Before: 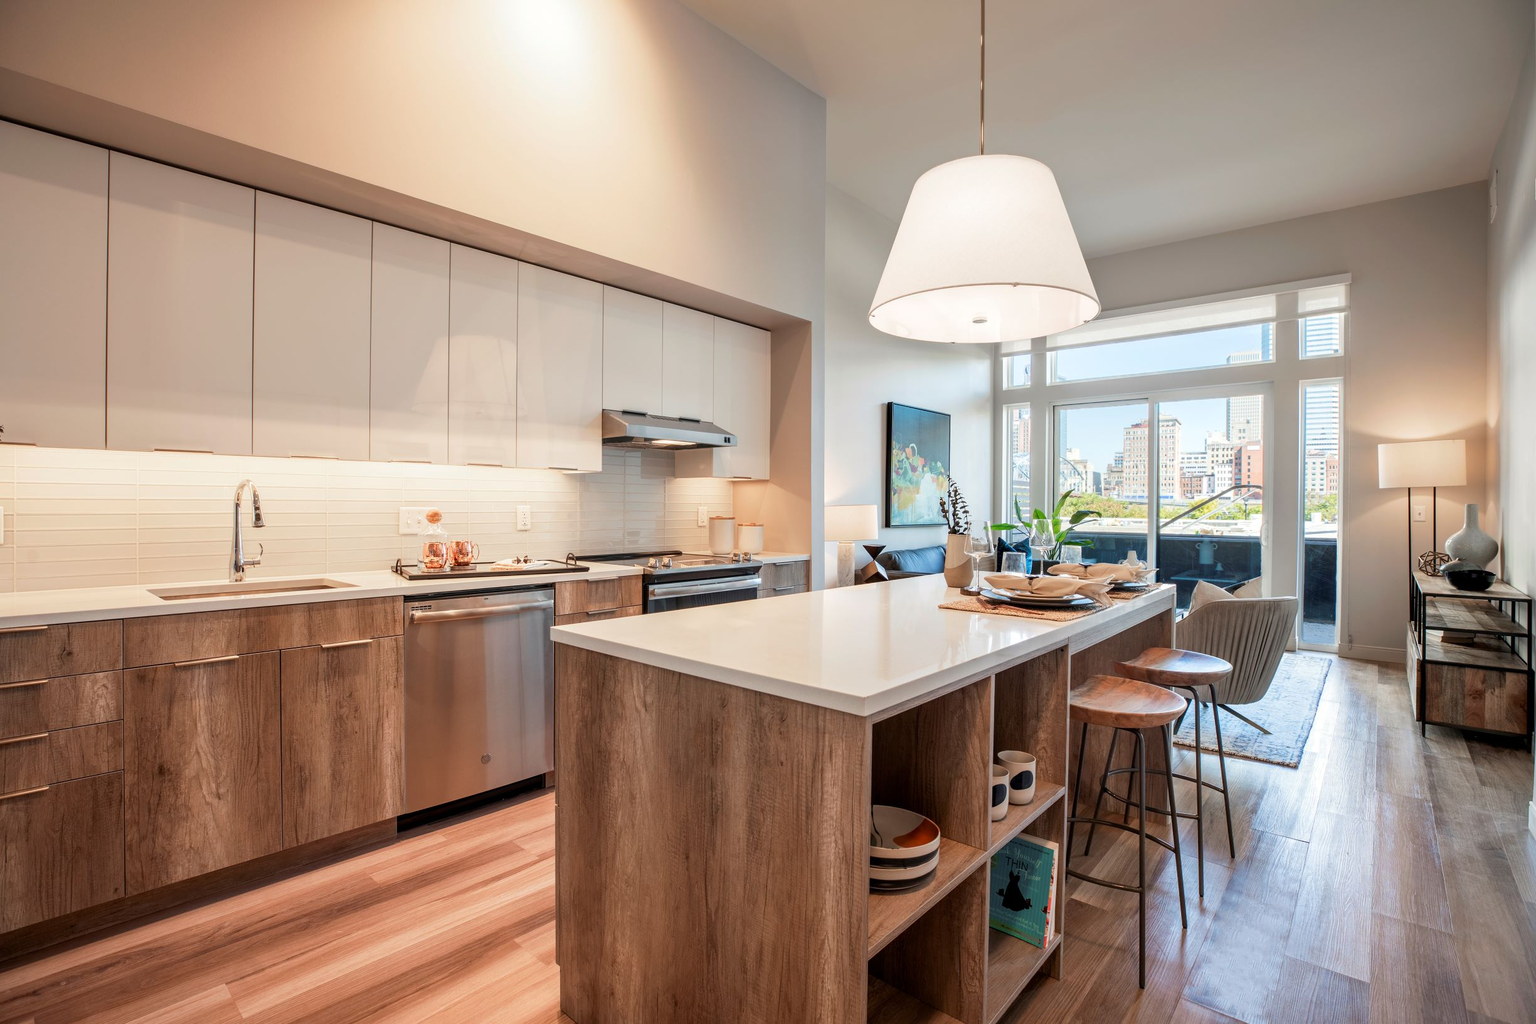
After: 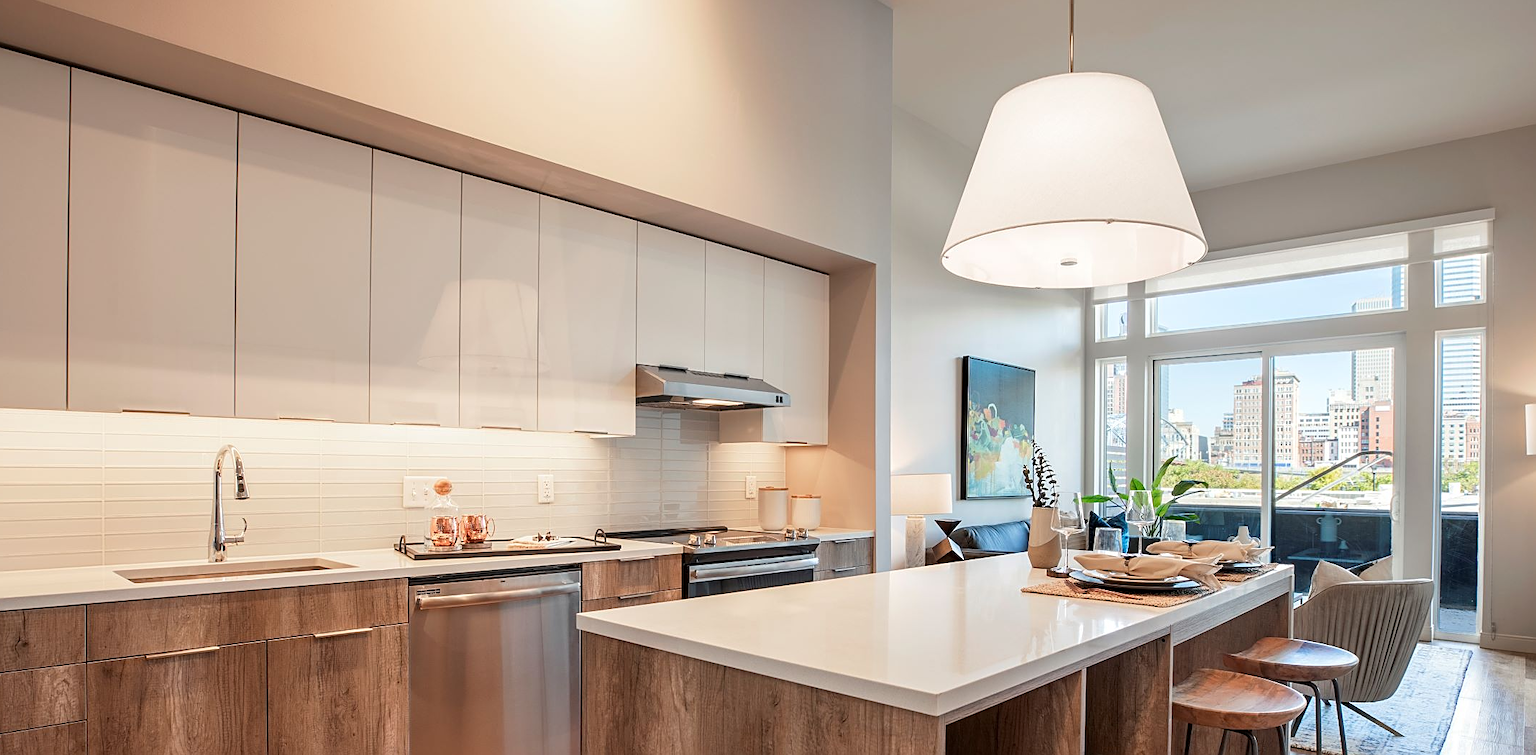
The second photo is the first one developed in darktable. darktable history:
sharpen: on, module defaults
crop: left 3.12%, top 9.004%, right 9.632%, bottom 26.58%
